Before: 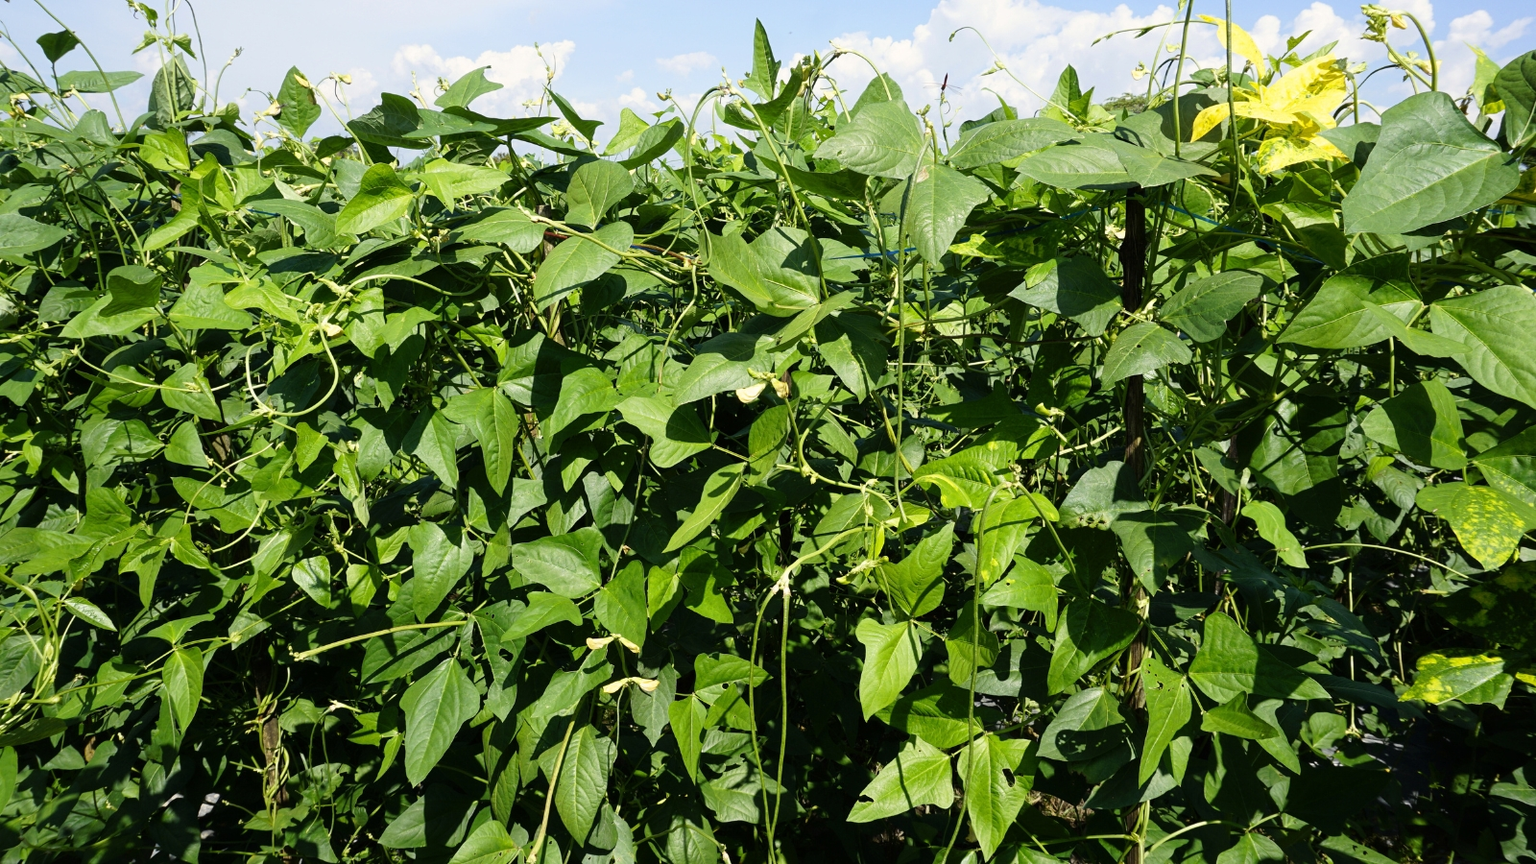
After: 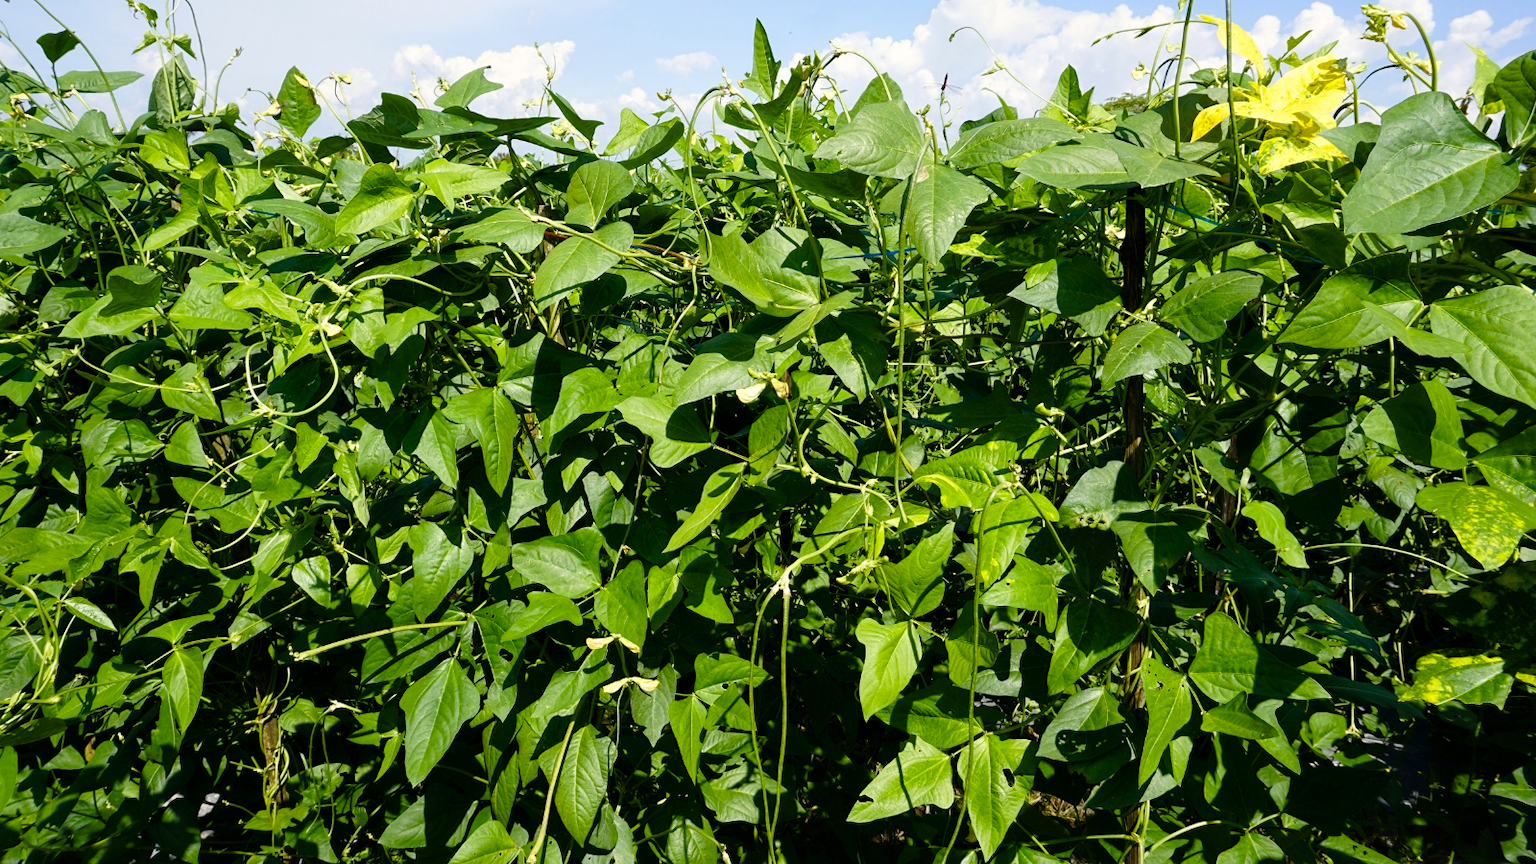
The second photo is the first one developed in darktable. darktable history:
local contrast: mode bilateral grid, contrast 19, coarseness 51, detail 119%, midtone range 0.2
color balance rgb: perceptual saturation grading › global saturation 20%, perceptual saturation grading › highlights -14.111%, perceptual saturation grading › shadows 49.741%
